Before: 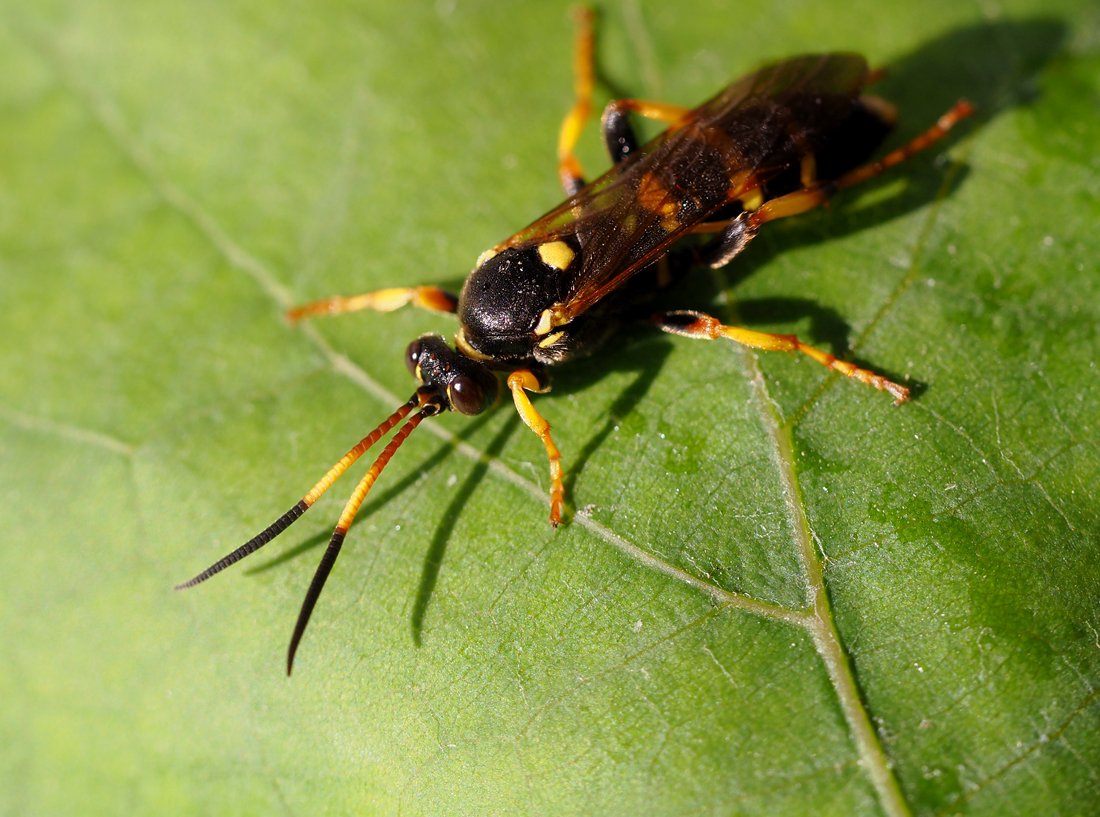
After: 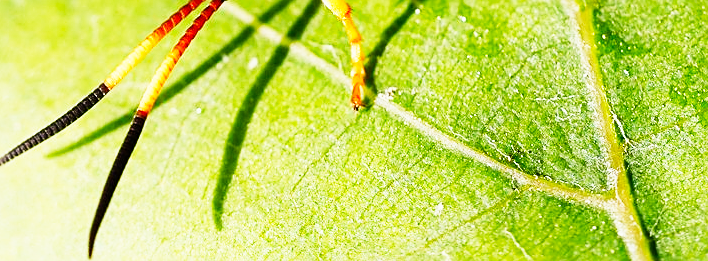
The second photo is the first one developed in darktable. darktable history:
crop: left 18.091%, top 51.13%, right 17.525%, bottom 16.85%
sharpen: on, module defaults
sigmoid: contrast 1.93, skew 0.29, preserve hue 0%
exposure: black level correction 0, exposure 0.9 EV, compensate highlight preservation false
